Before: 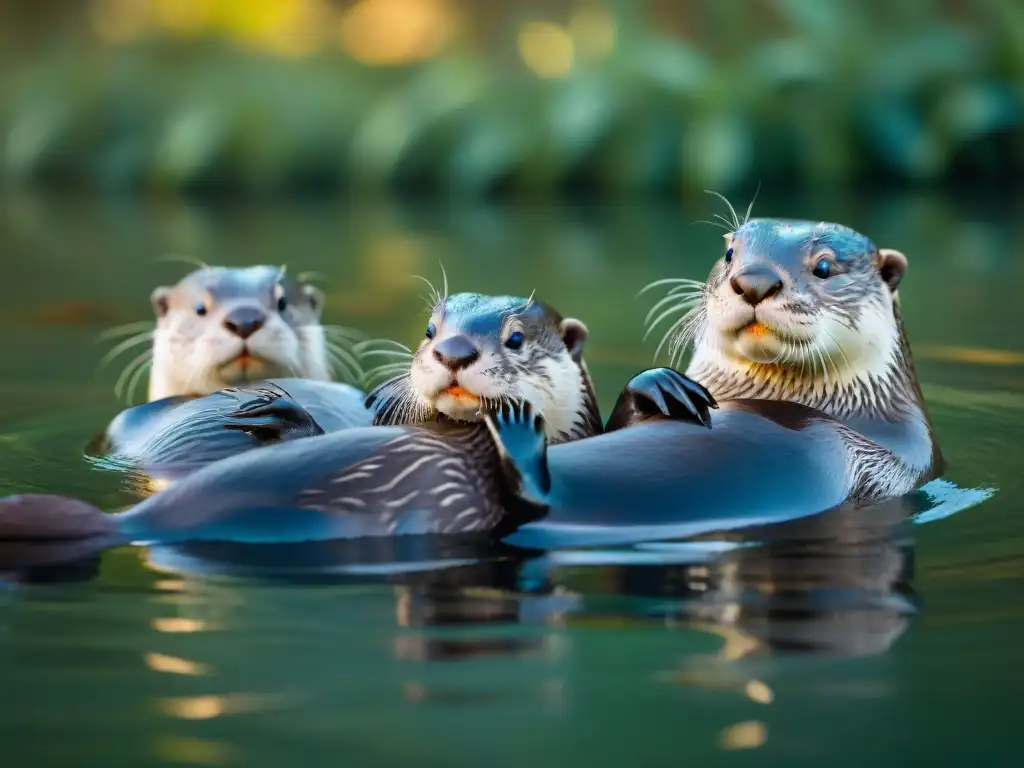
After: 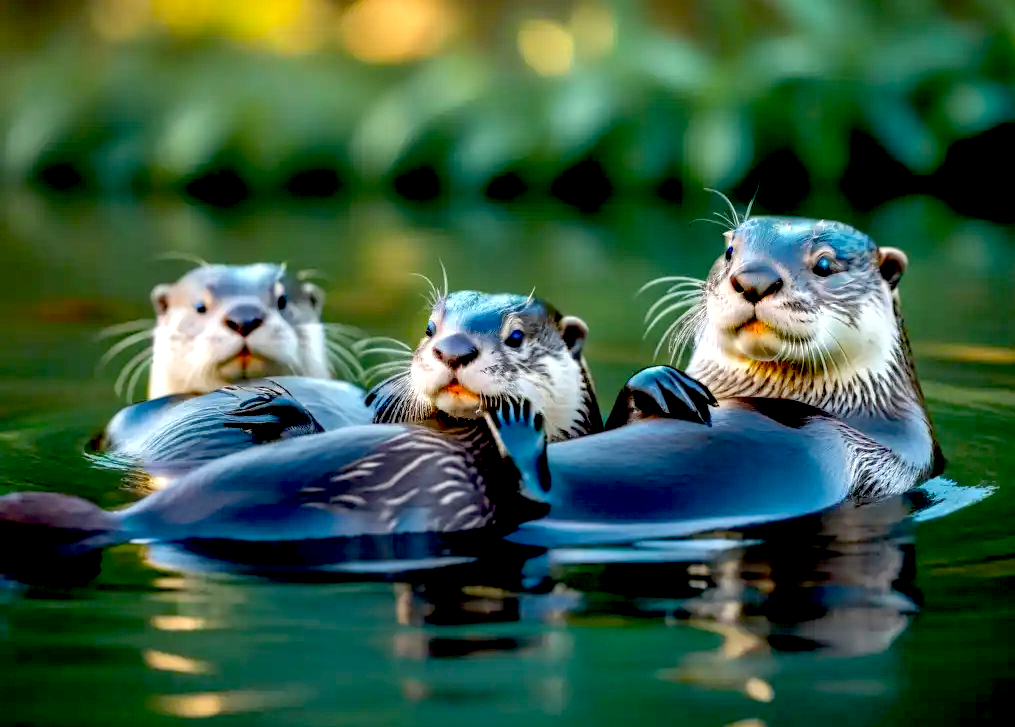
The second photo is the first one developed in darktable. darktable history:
exposure: black level correction 0.033, exposure 0.329 EV, compensate highlight preservation false
local contrast: on, module defaults
crop: top 0.325%, right 0.259%, bottom 5.009%
shadows and highlights: shadows 25.27, highlights -26.36
